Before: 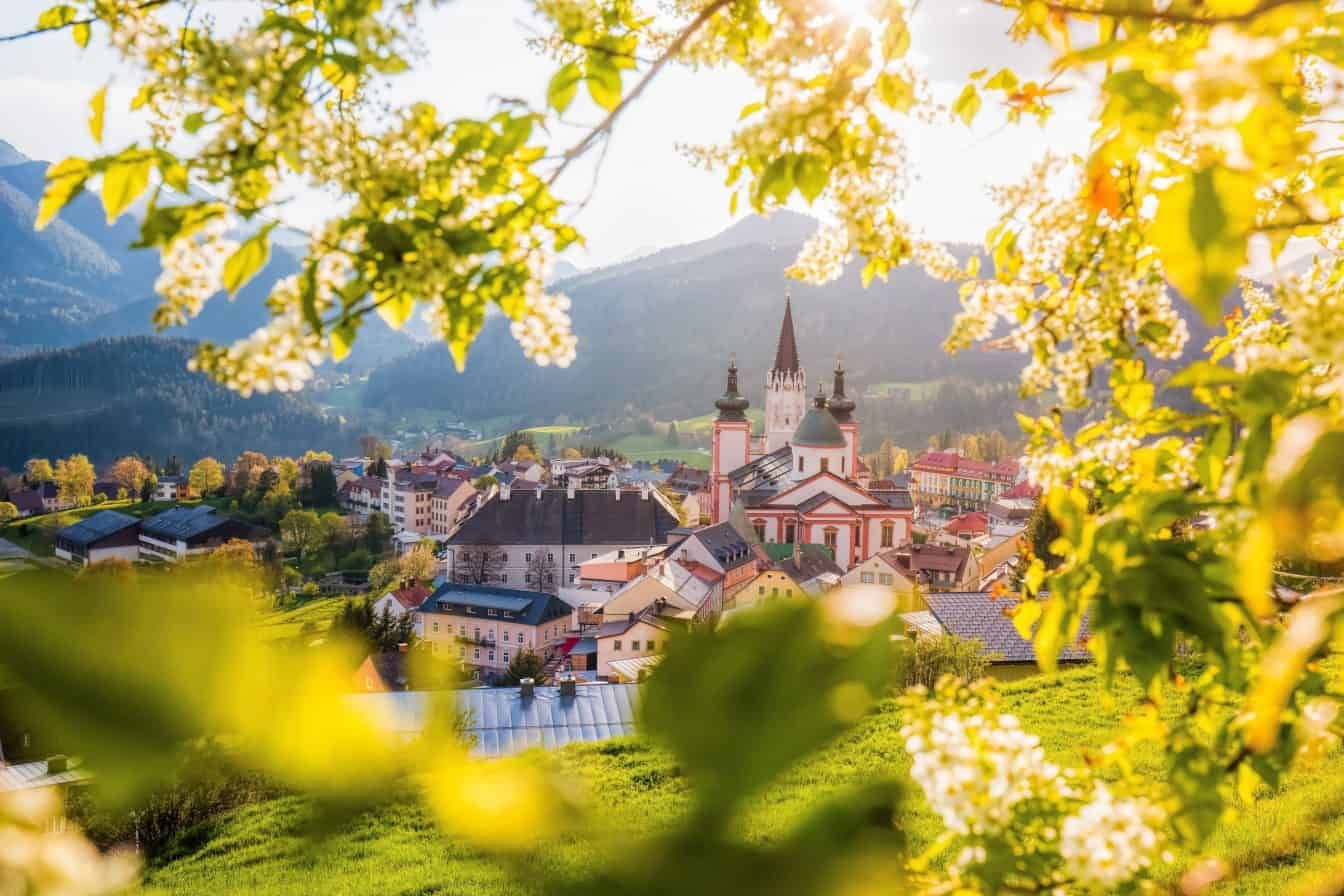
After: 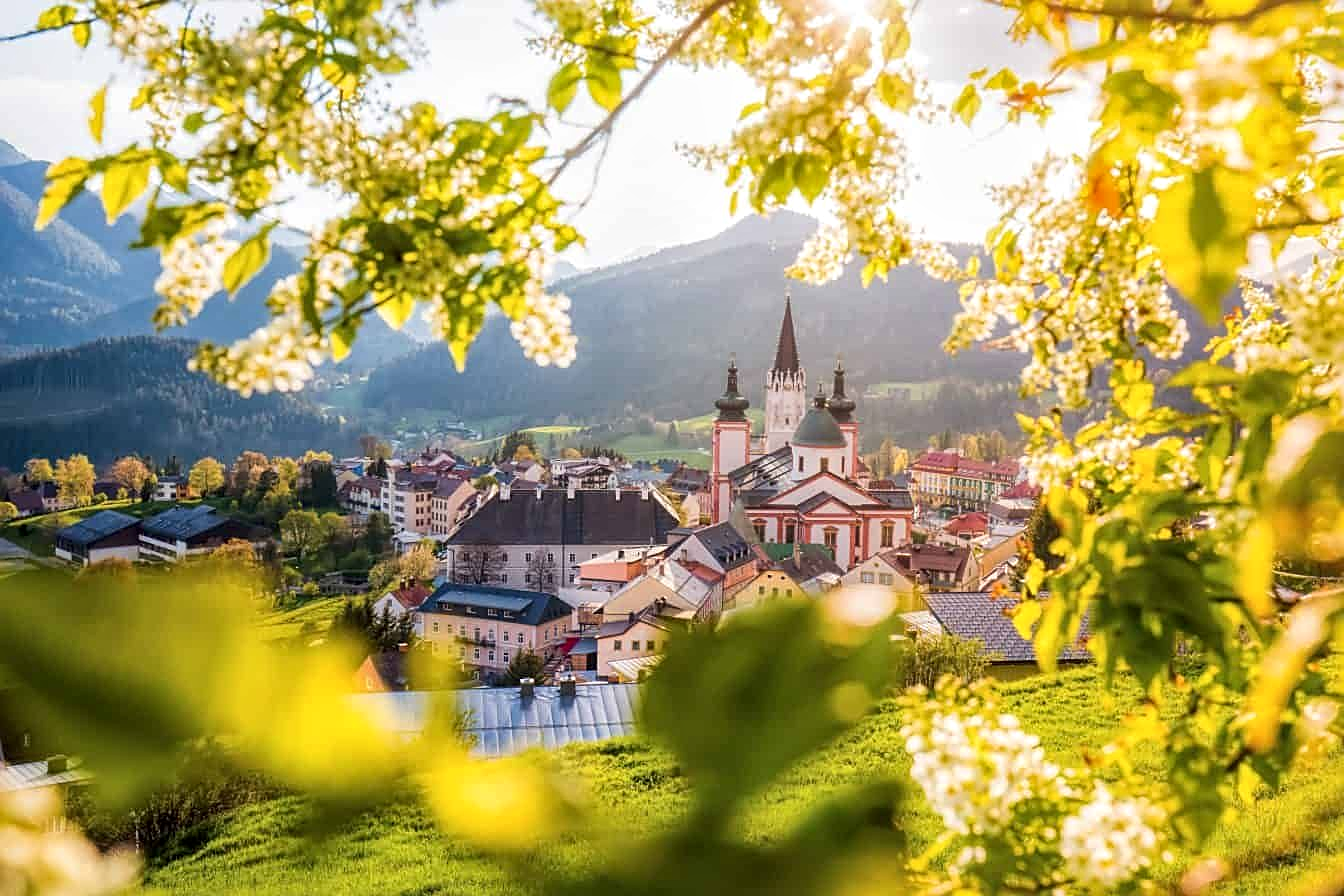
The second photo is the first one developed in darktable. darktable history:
local contrast: mode bilateral grid, contrast 20, coarseness 50, detail 129%, midtone range 0.2
sharpen: on, module defaults
